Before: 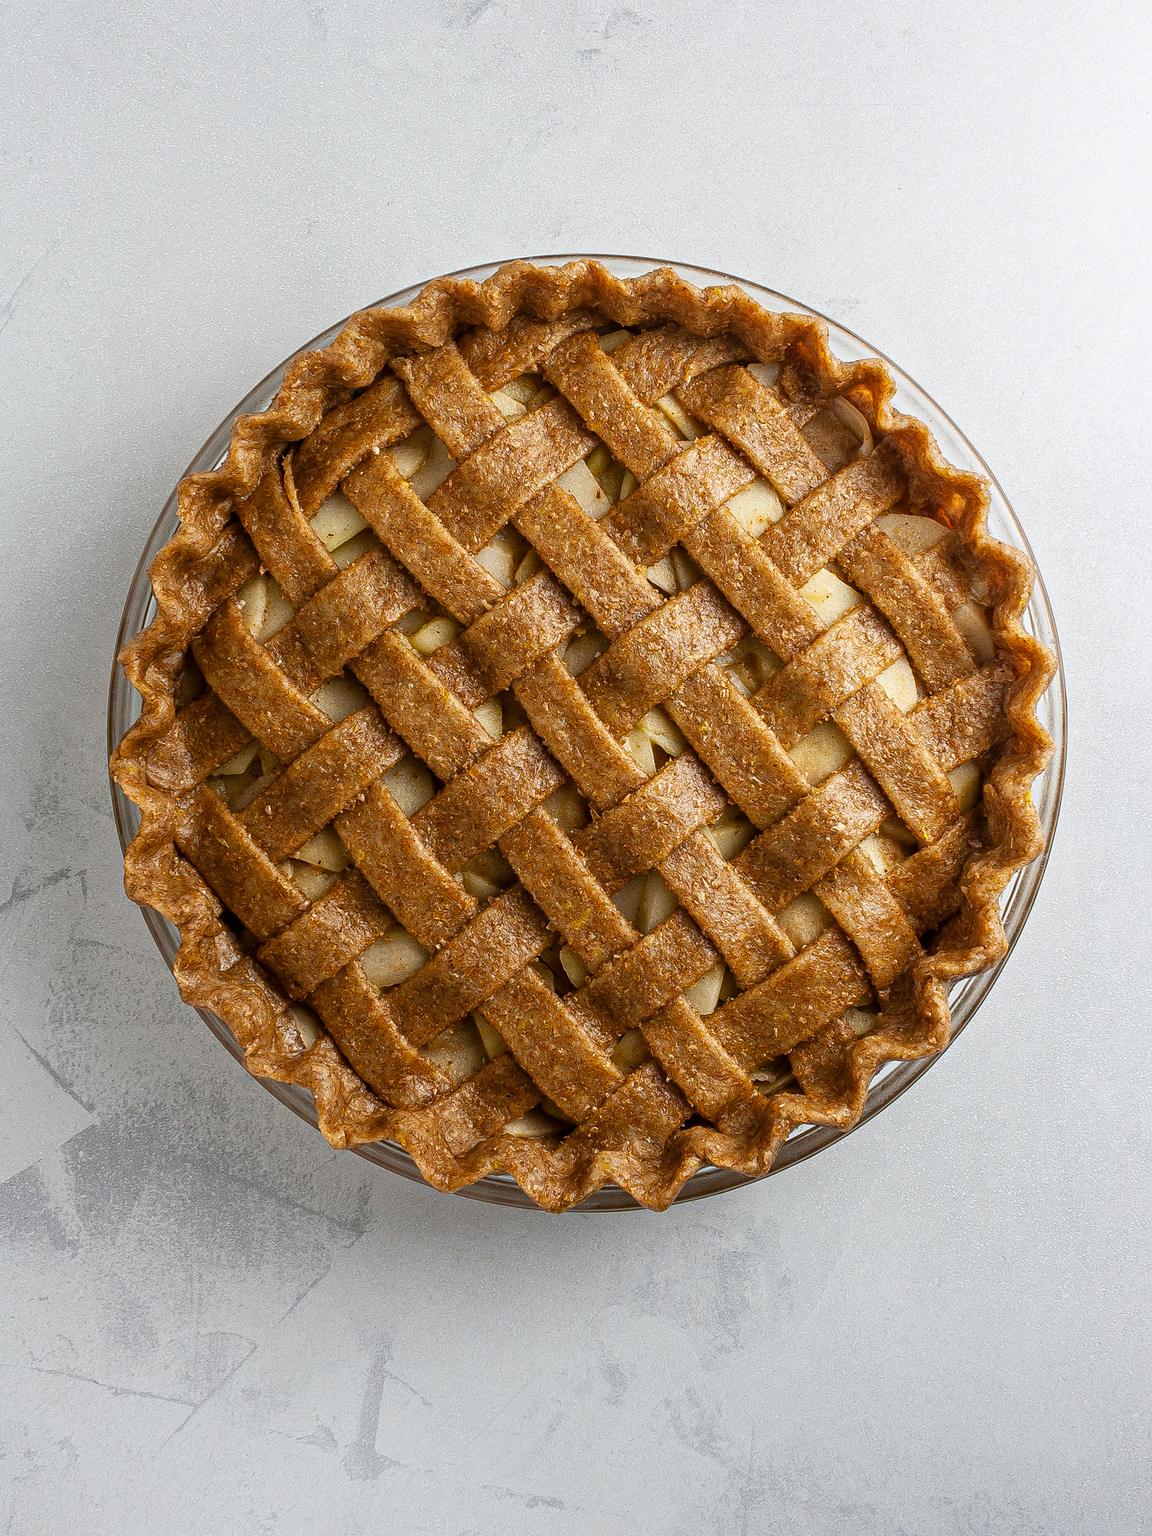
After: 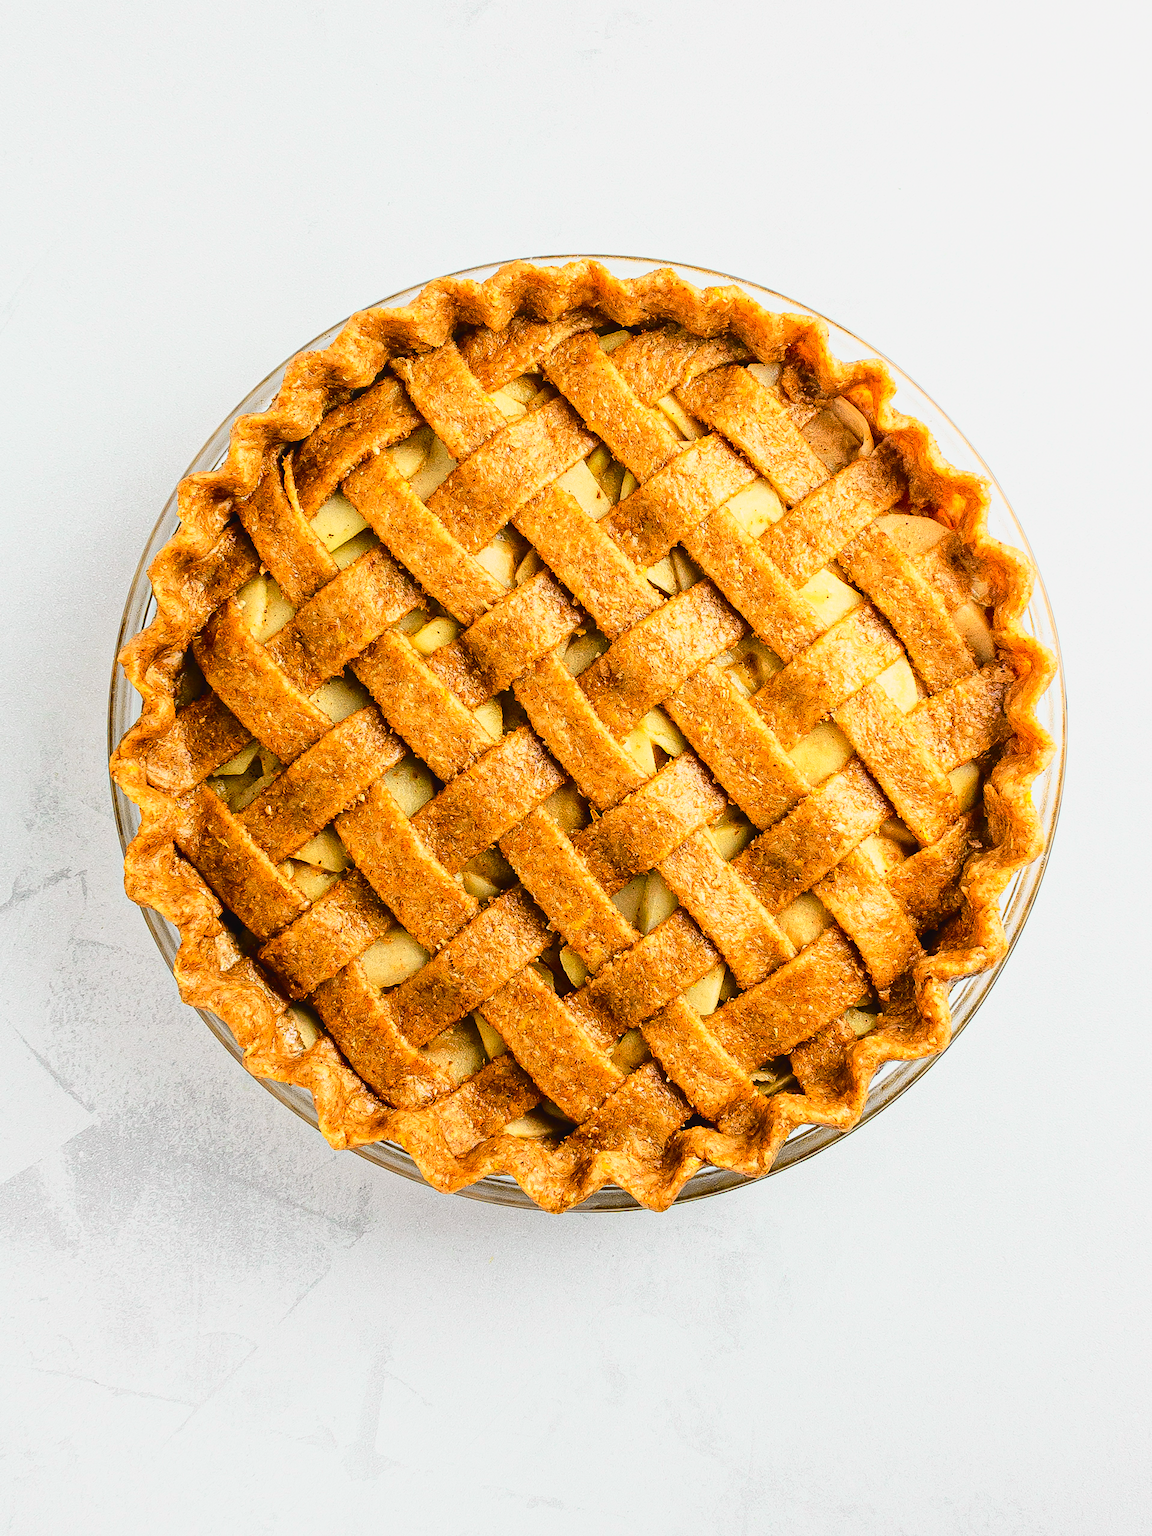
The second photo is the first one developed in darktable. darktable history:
base curve: curves: ch0 [(0, 0) (0.025, 0.046) (0.112, 0.277) (0.467, 0.74) (0.814, 0.929) (1, 0.942)]
tone curve: curves: ch0 [(0, 0.029) (0.168, 0.142) (0.359, 0.44) (0.469, 0.544) (0.634, 0.722) (0.858, 0.903) (1, 0.968)]; ch1 [(0, 0) (0.437, 0.453) (0.472, 0.47) (0.502, 0.502) (0.54, 0.534) (0.57, 0.592) (0.618, 0.66) (0.699, 0.749) (0.859, 0.919) (1, 1)]; ch2 [(0, 0) (0.33, 0.301) (0.421, 0.443) (0.476, 0.498) (0.505, 0.503) (0.547, 0.557) (0.586, 0.634) (0.608, 0.676) (1, 1)], color space Lab, independent channels, preserve colors none
